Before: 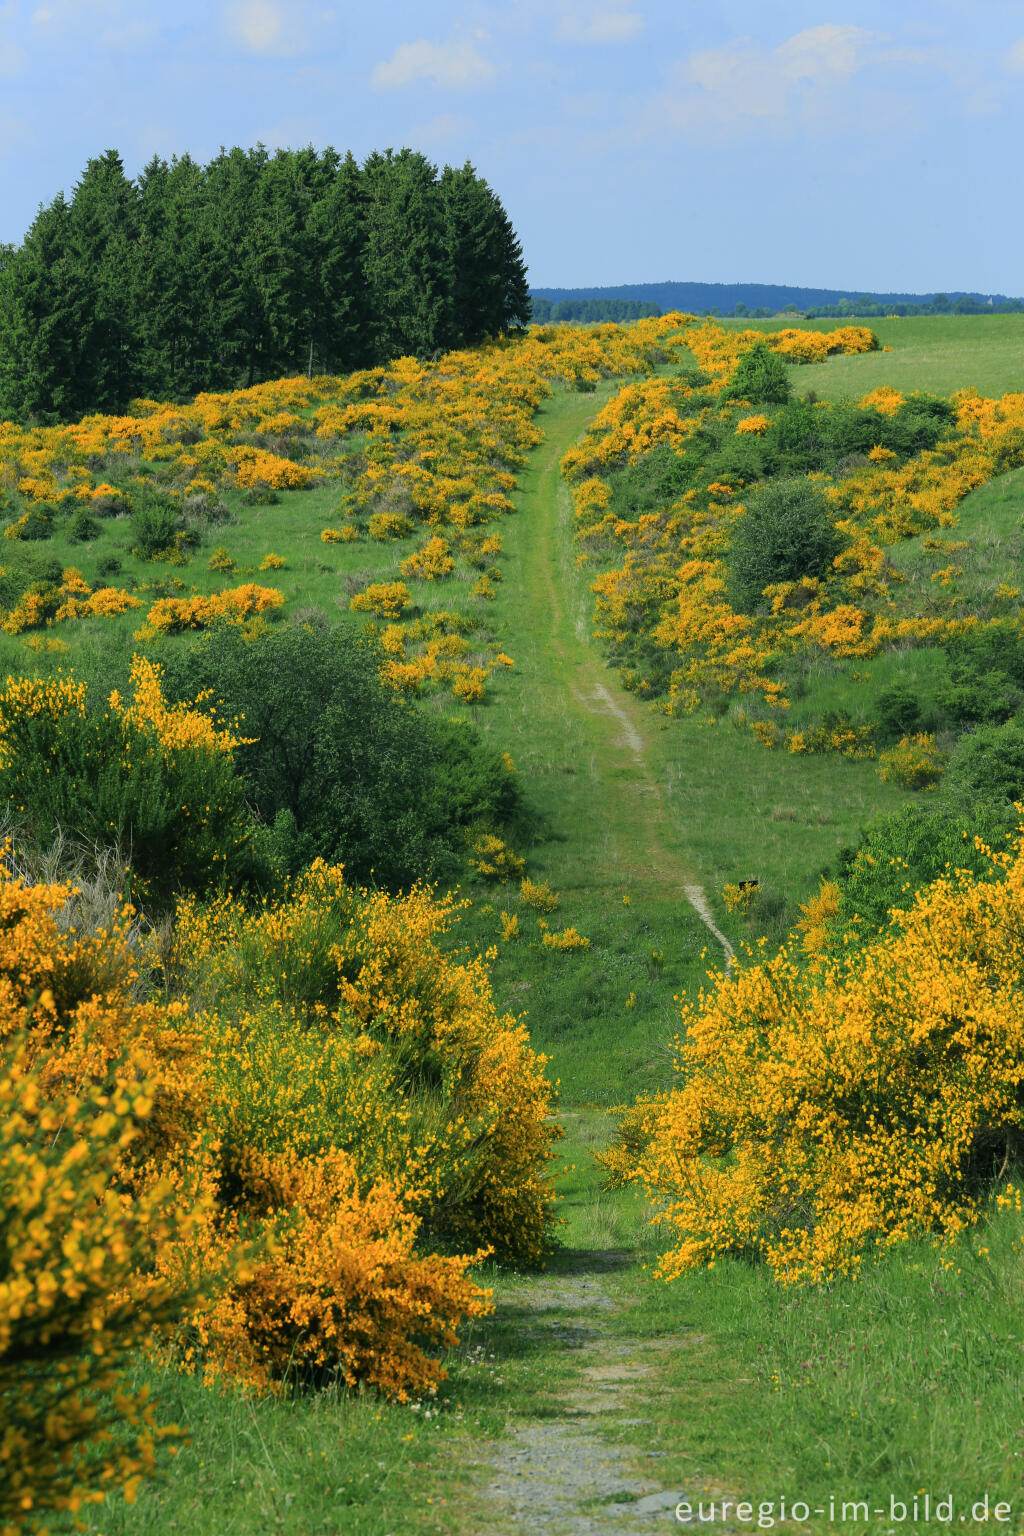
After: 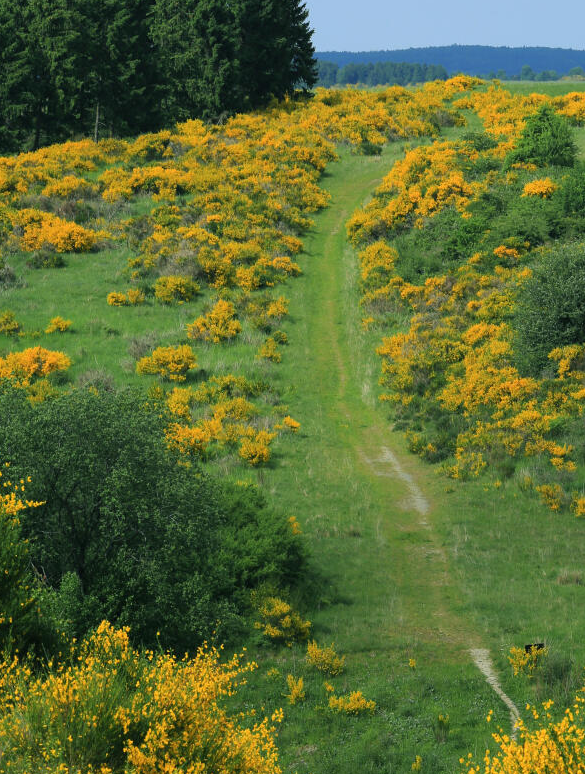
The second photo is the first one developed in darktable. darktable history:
crop: left 20.932%, top 15.471%, right 21.848%, bottom 34.081%
